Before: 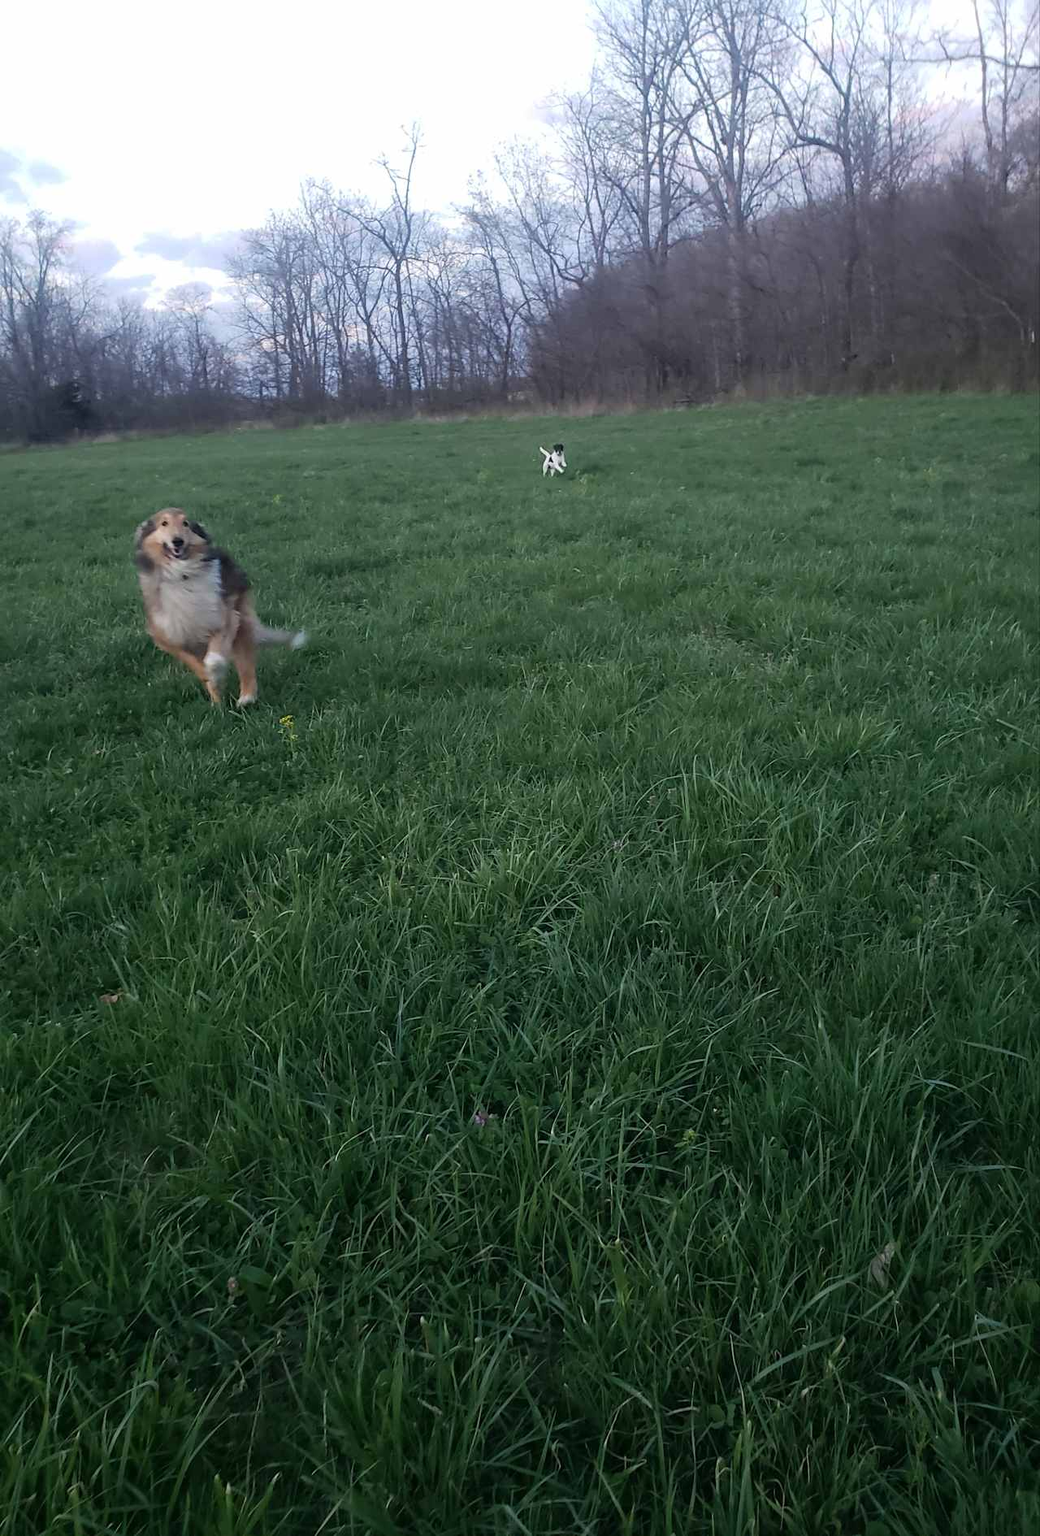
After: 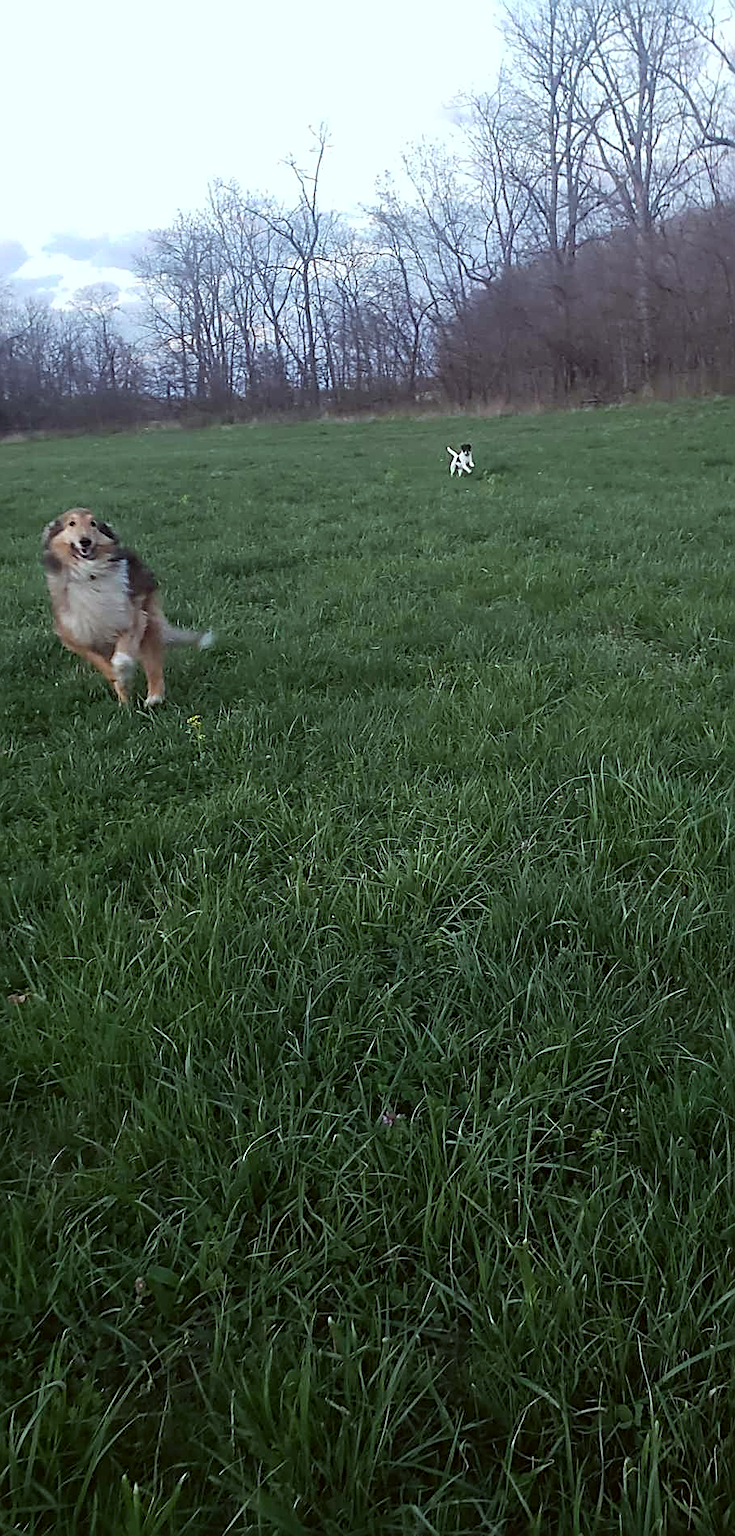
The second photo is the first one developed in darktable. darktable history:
crop and rotate: left 8.934%, right 20.362%
color correction: highlights a* -5.07, highlights b* -3.1, shadows a* 4.17, shadows b* 4.19
sharpen: radius 2.636, amount 0.663
